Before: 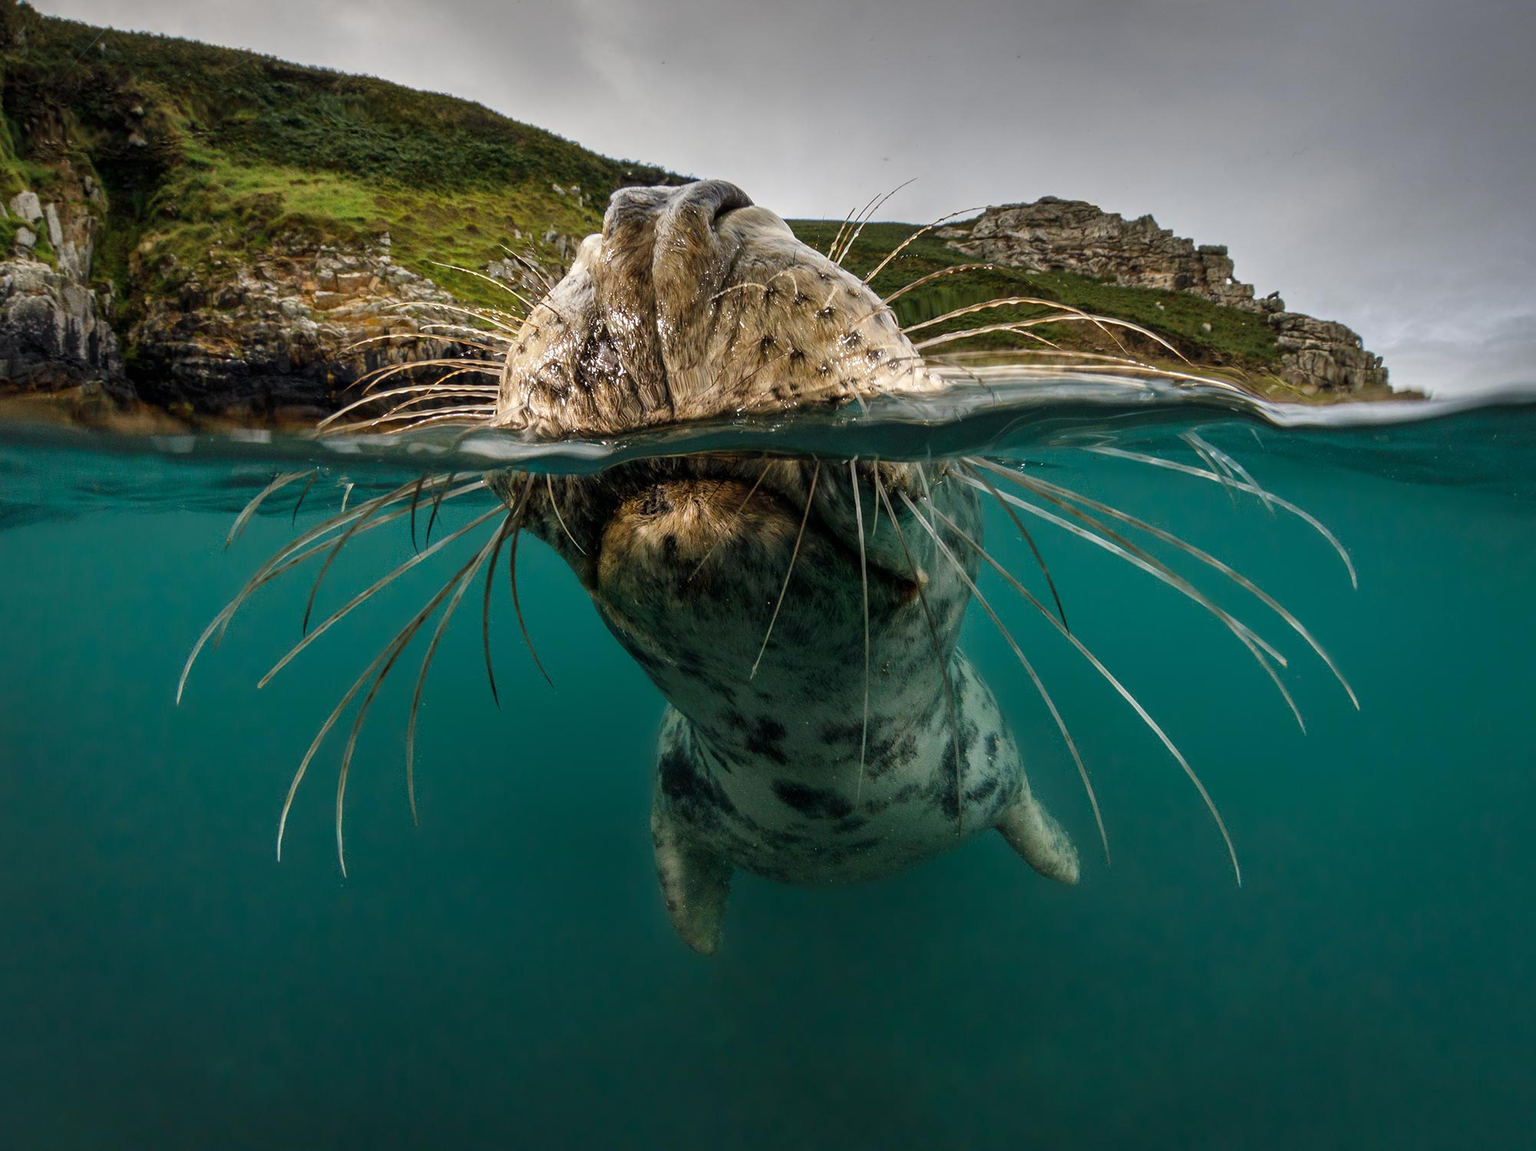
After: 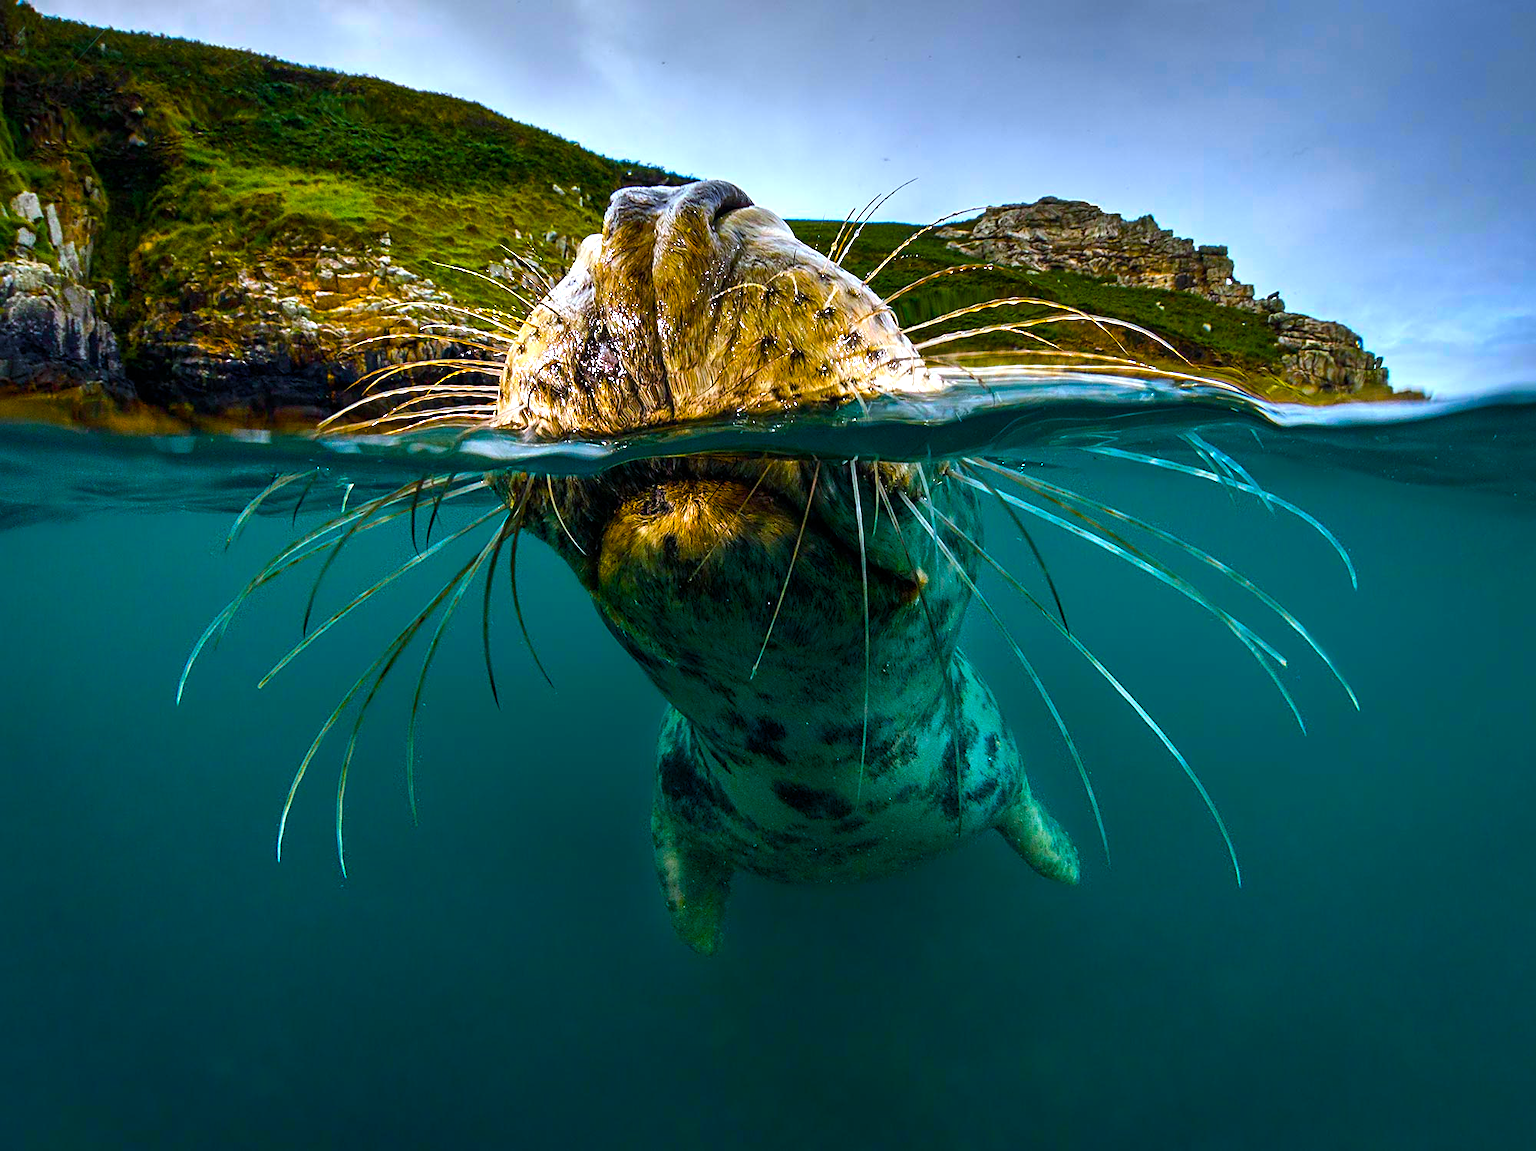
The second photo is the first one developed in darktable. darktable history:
color calibration: output R [1.003, 0.027, -0.041, 0], output G [-0.018, 1.043, -0.038, 0], output B [0.071, -0.086, 1.017, 0], x 0.37, y 0.382, temperature 4313.82 K
sharpen: on, module defaults
color balance rgb: shadows lift › chroma 2.019%, shadows lift › hue 251.09°, linear chroma grading › global chroma 19.793%, perceptual saturation grading › global saturation 65.322%, perceptual saturation grading › highlights 59.008%, perceptual saturation grading › mid-tones 49.387%, perceptual saturation grading › shadows 49.536%, perceptual brilliance grading › global brilliance -5.228%, perceptual brilliance grading › highlights 24.951%, perceptual brilliance grading › mid-tones 7.472%, perceptual brilliance grading › shadows -4.963%, global vibrance 14.19%
